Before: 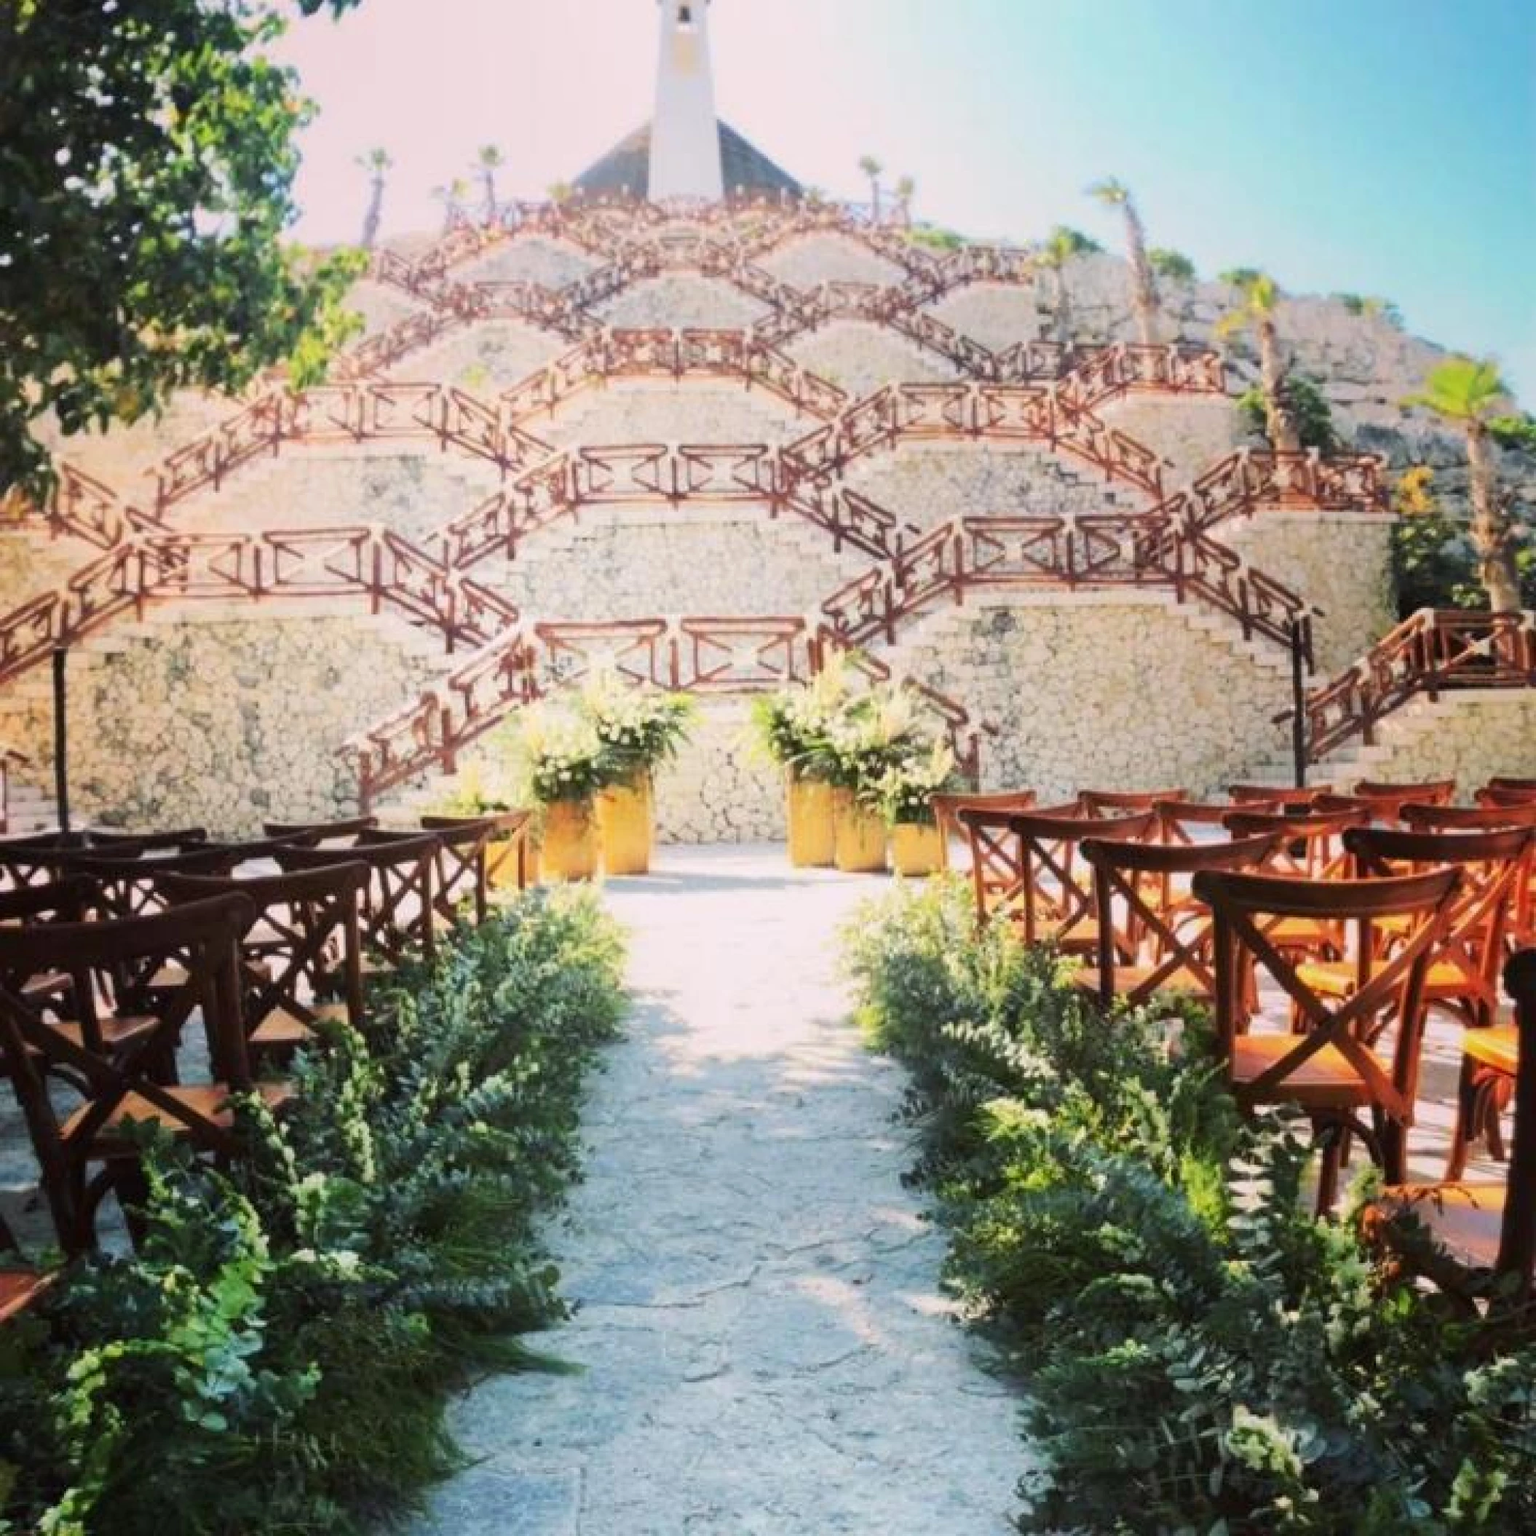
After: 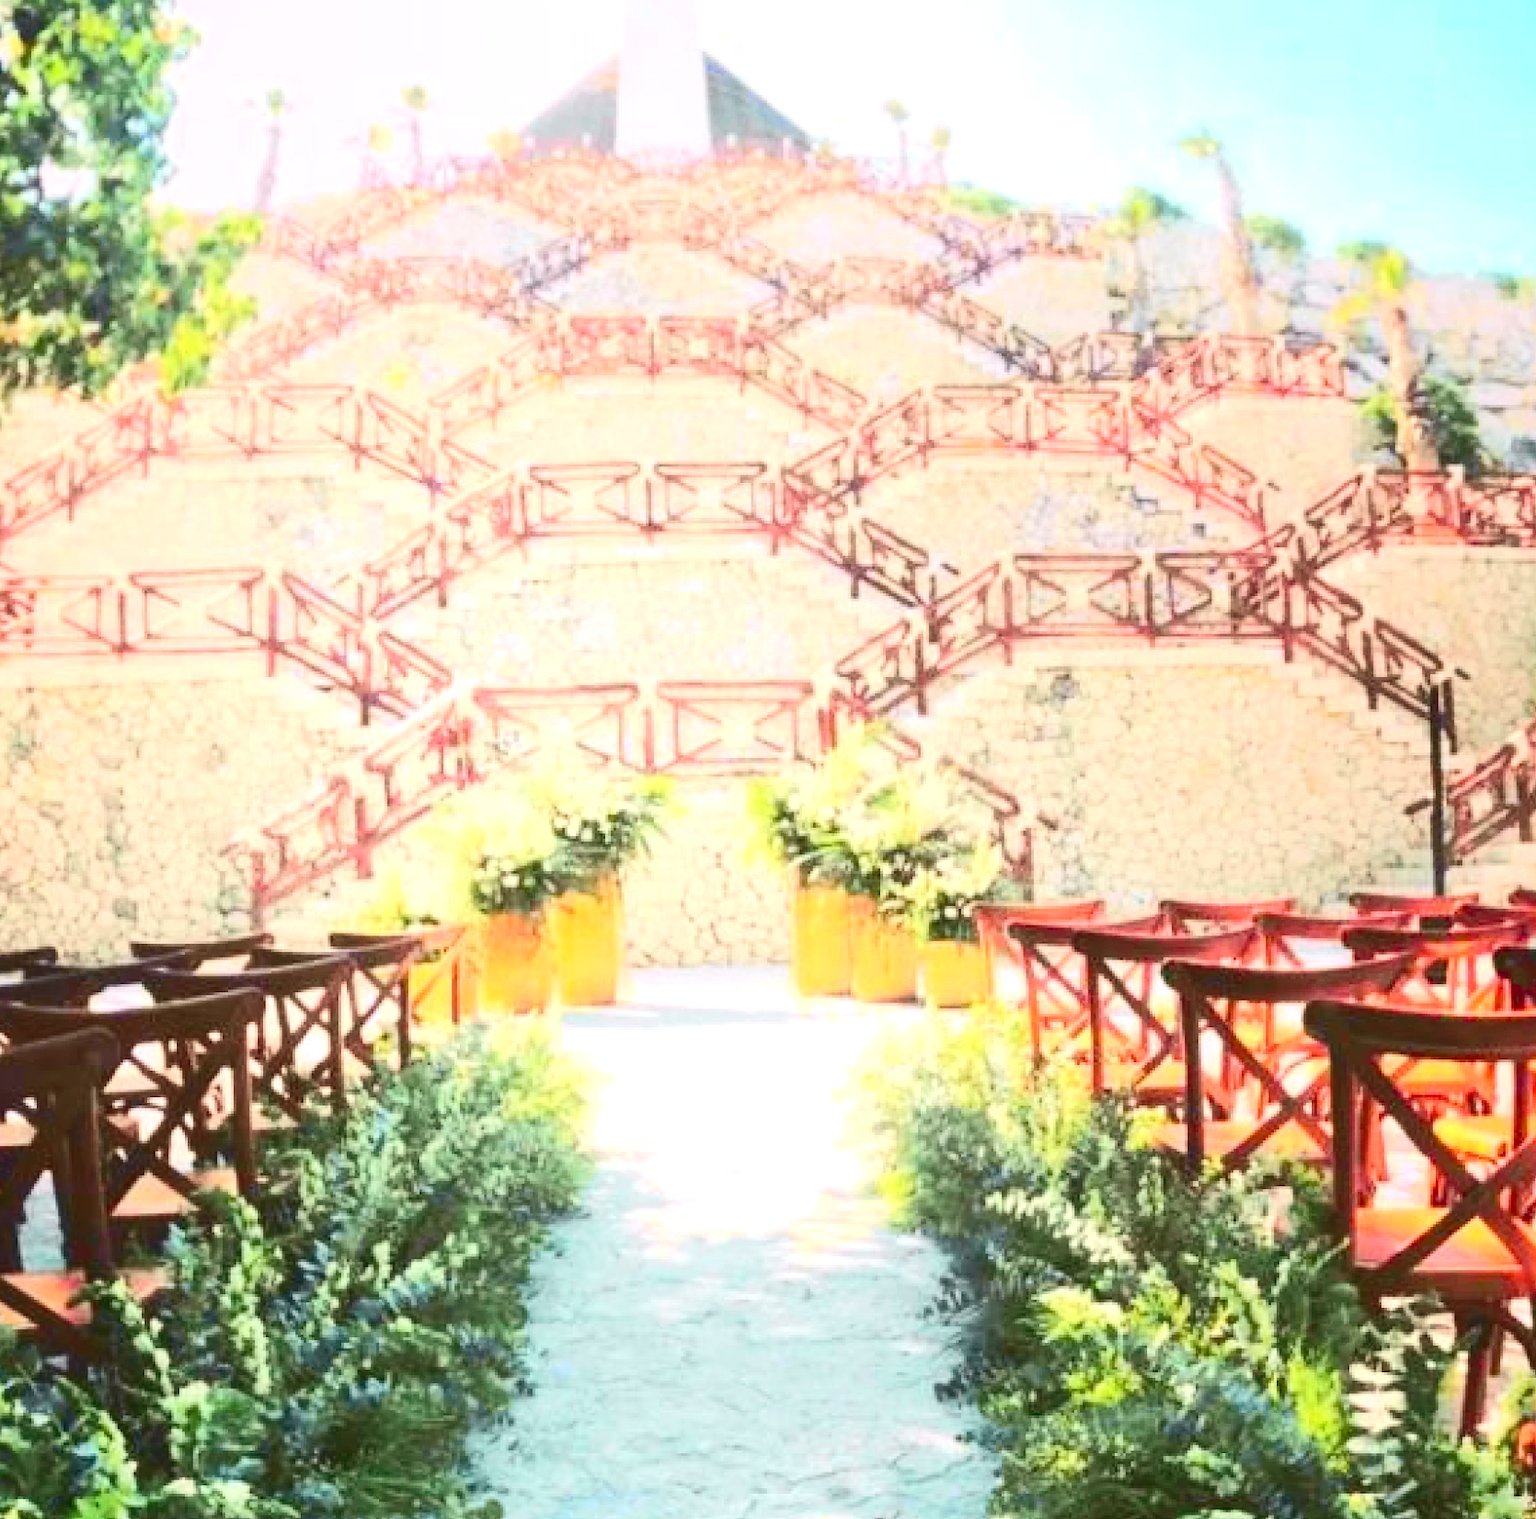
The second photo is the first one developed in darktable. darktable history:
exposure: black level correction 0.001, exposure 1 EV, compensate highlight preservation false
crop and rotate: left 10.513%, top 5.135%, right 10.339%, bottom 16.531%
tone curve: curves: ch0 [(0, 0.11) (0.181, 0.223) (0.405, 0.46) (0.456, 0.528) (0.634, 0.728) (0.877, 0.89) (0.984, 0.935)]; ch1 [(0, 0.052) (0.443, 0.43) (0.492, 0.485) (0.566, 0.579) (0.595, 0.625) (0.608, 0.654) (0.65, 0.708) (1, 0.961)]; ch2 [(0, 0) (0.33, 0.301) (0.421, 0.443) (0.447, 0.489) (0.495, 0.492) (0.537, 0.57) (0.586, 0.591) (0.663, 0.686) (1, 1)], color space Lab, independent channels, preserve colors none
